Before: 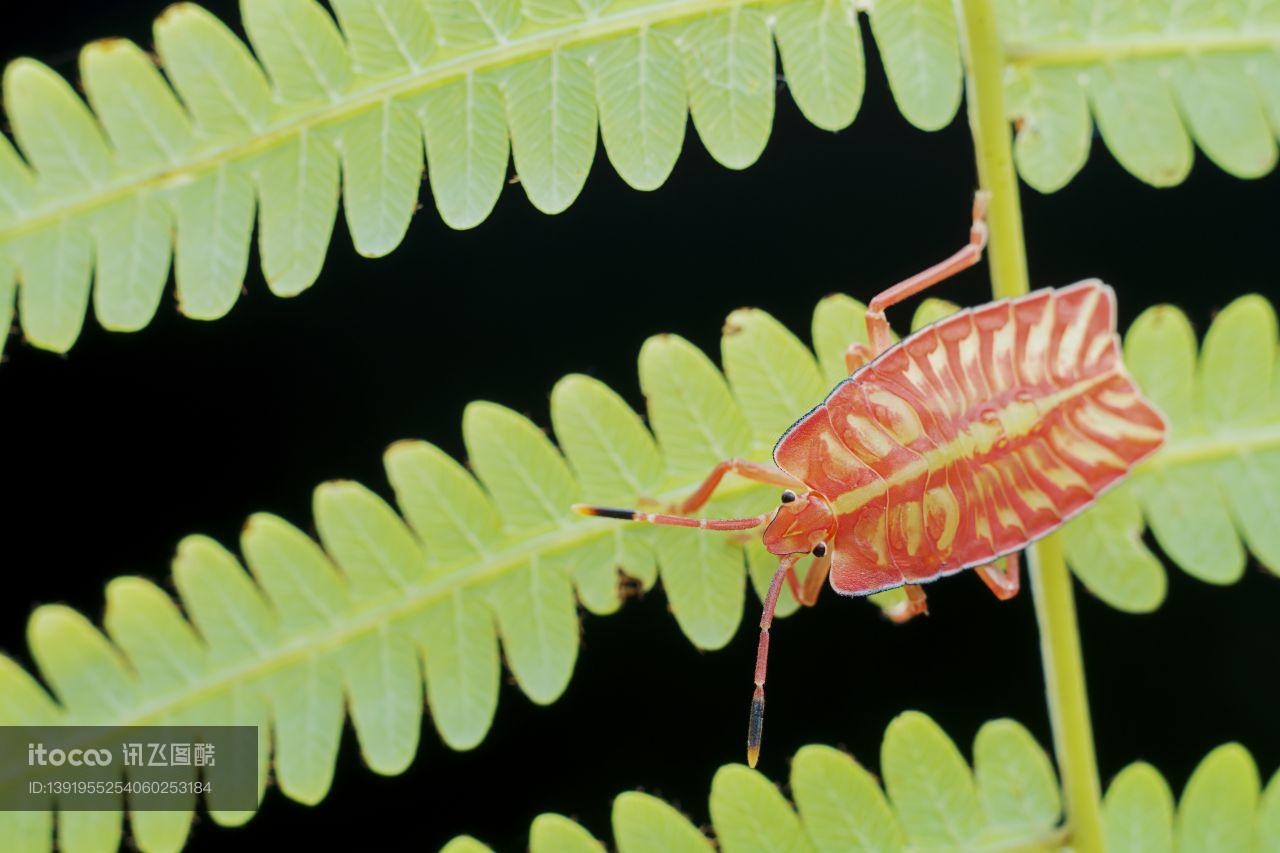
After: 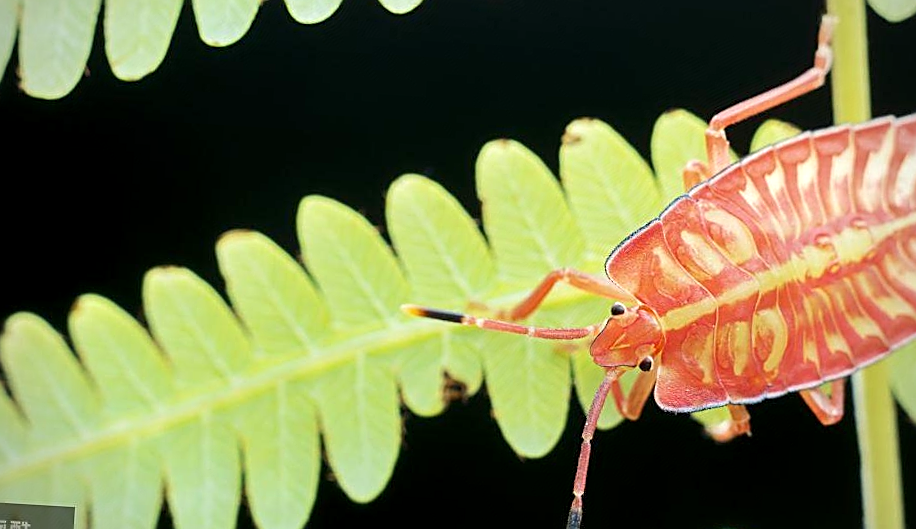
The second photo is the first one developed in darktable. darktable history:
exposure: black level correction 0.001, exposure 0.5 EV, compensate exposure bias true, compensate highlight preservation false
sharpen: on, module defaults
vignetting: fall-off radius 60.92%
crop and rotate: angle -3.37°, left 9.79%, top 20.73%, right 12.42%, bottom 11.82%
